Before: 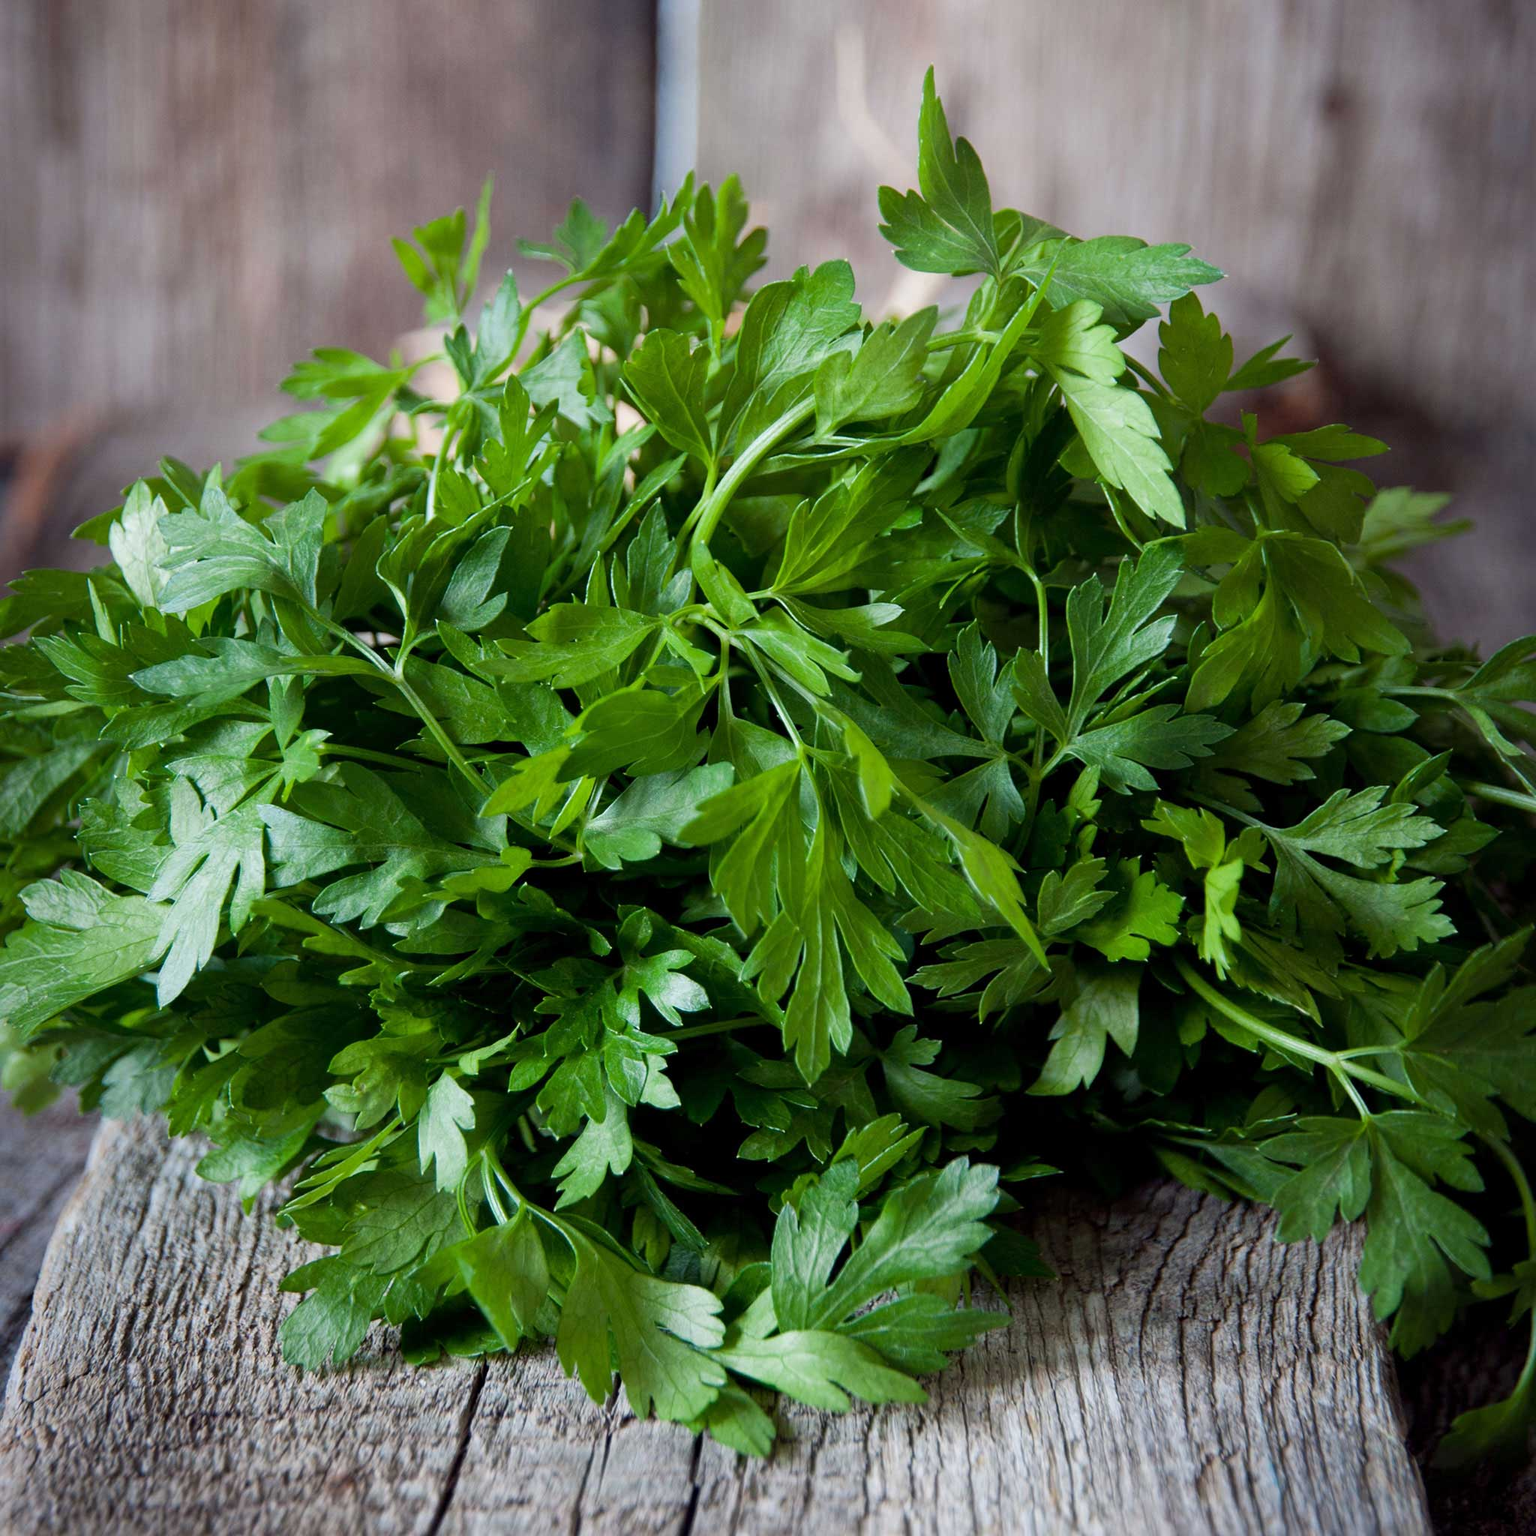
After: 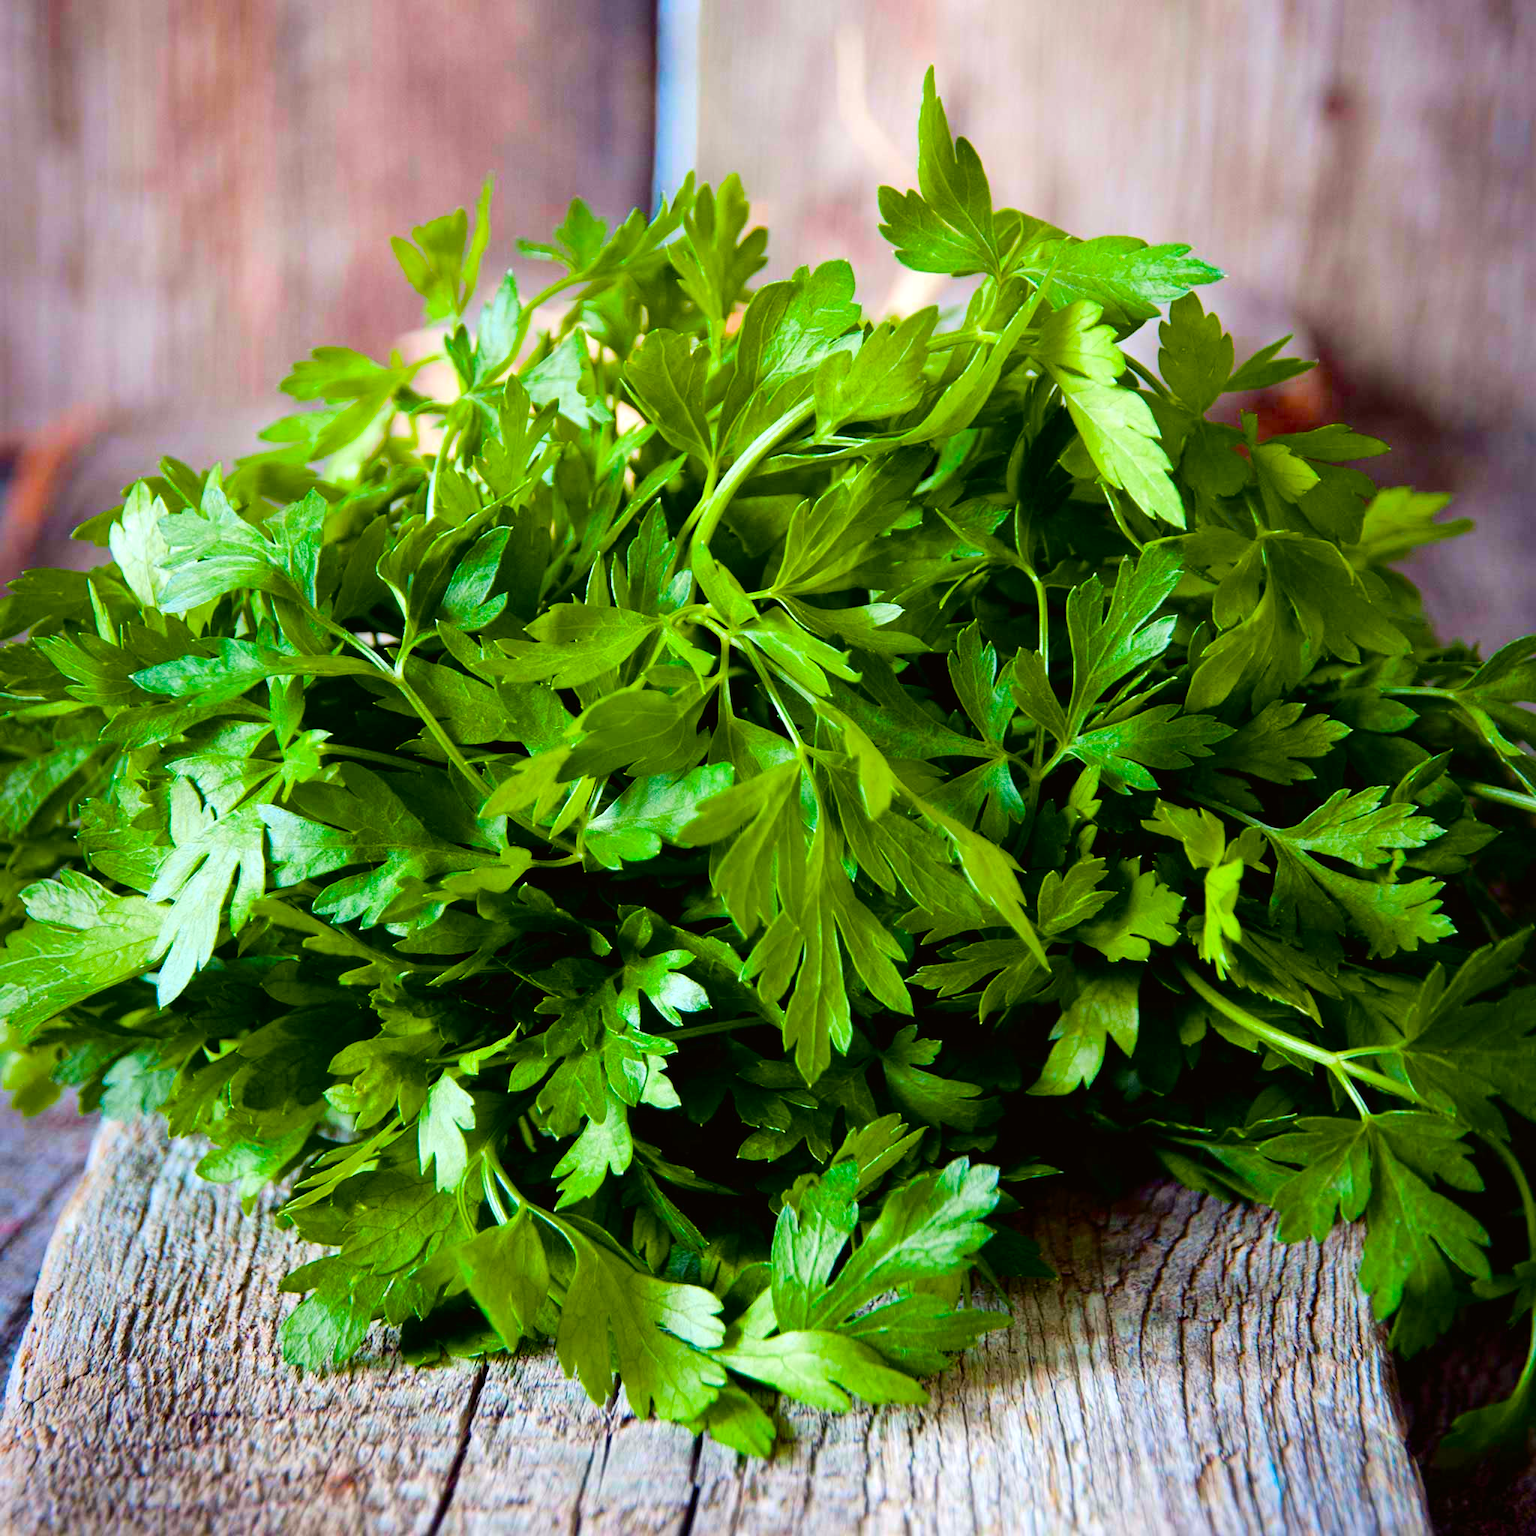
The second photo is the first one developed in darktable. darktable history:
tone curve: curves: ch0 [(0, 0.01) (0.052, 0.045) (0.136, 0.133) (0.29, 0.332) (0.453, 0.531) (0.676, 0.751) (0.89, 0.919) (1, 1)]; ch1 [(0, 0) (0.094, 0.081) (0.285, 0.299) (0.385, 0.403) (0.447, 0.429) (0.495, 0.496) (0.544, 0.552) (0.589, 0.612) (0.722, 0.728) (1, 1)]; ch2 [(0, 0) (0.257, 0.217) (0.43, 0.421) (0.498, 0.507) (0.531, 0.544) (0.56, 0.579) (0.625, 0.642) (1, 1)], color space Lab, independent channels, preserve colors none
color balance rgb: linear chroma grading › shadows 10%, linear chroma grading › highlights 10%, linear chroma grading › global chroma 15%, linear chroma grading › mid-tones 15%, perceptual saturation grading › global saturation 40%, perceptual saturation grading › highlights -25%, perceptual saturation grading › mid-tones 35%, perceptual saturation grading › shadows 35%, perceptual brilliance grading › global brilliance 11.29%, global vibrance 11.29%
